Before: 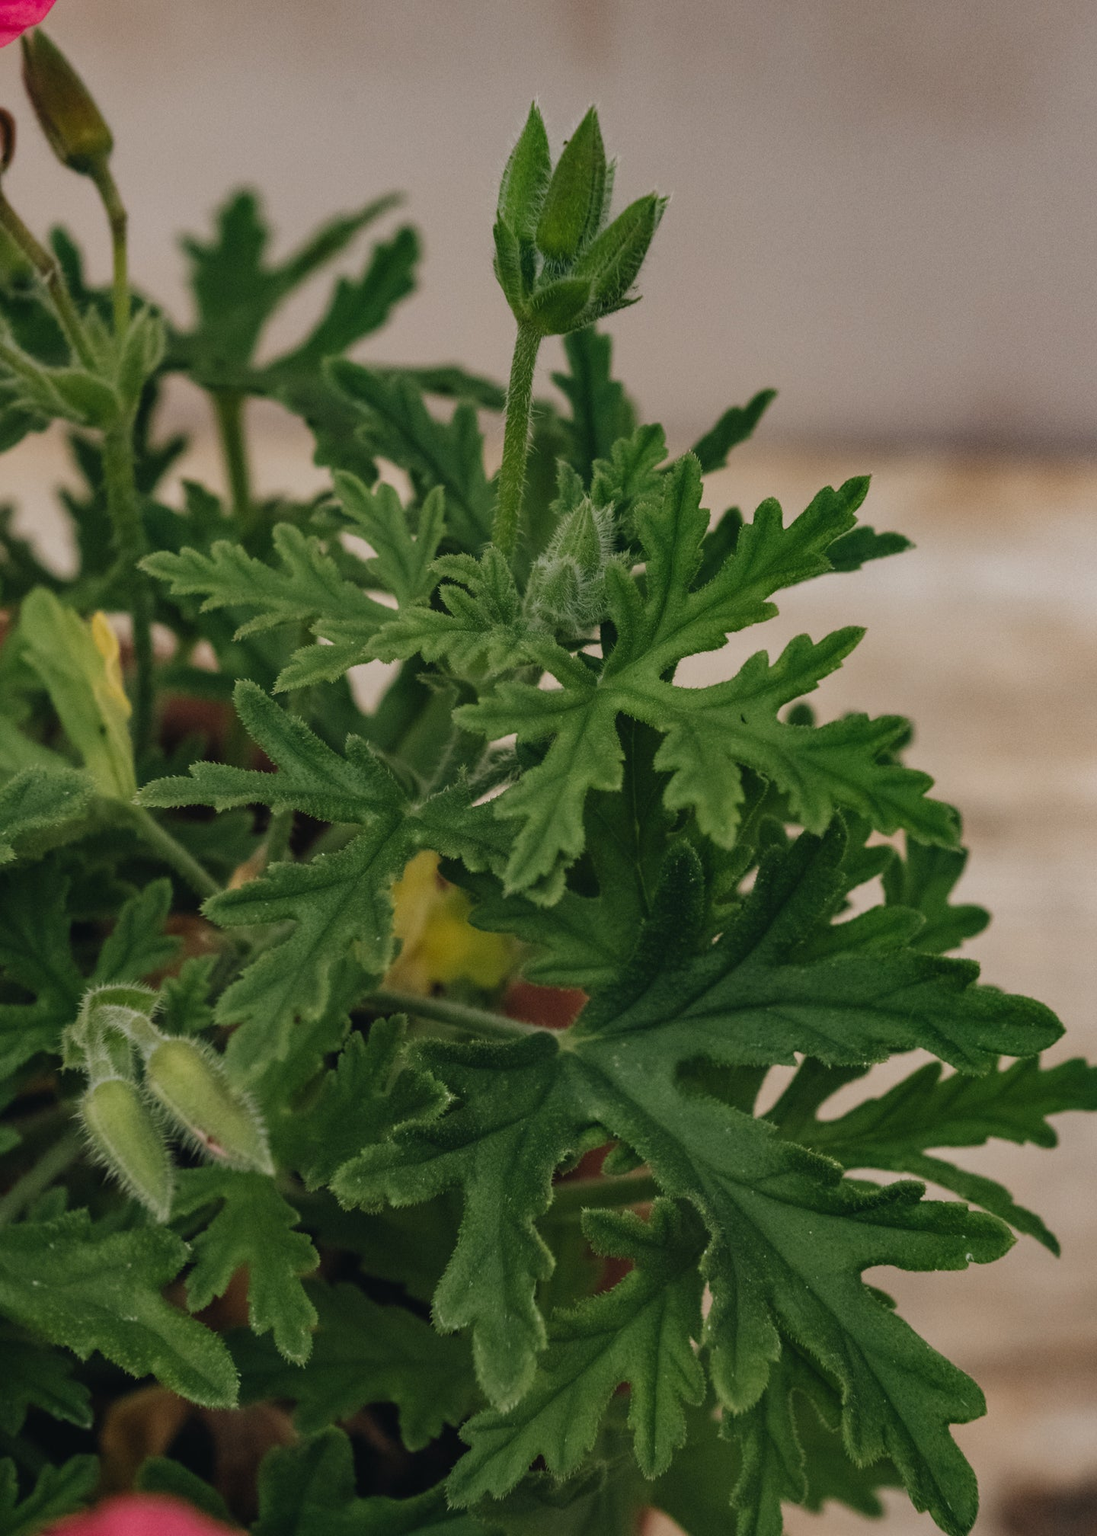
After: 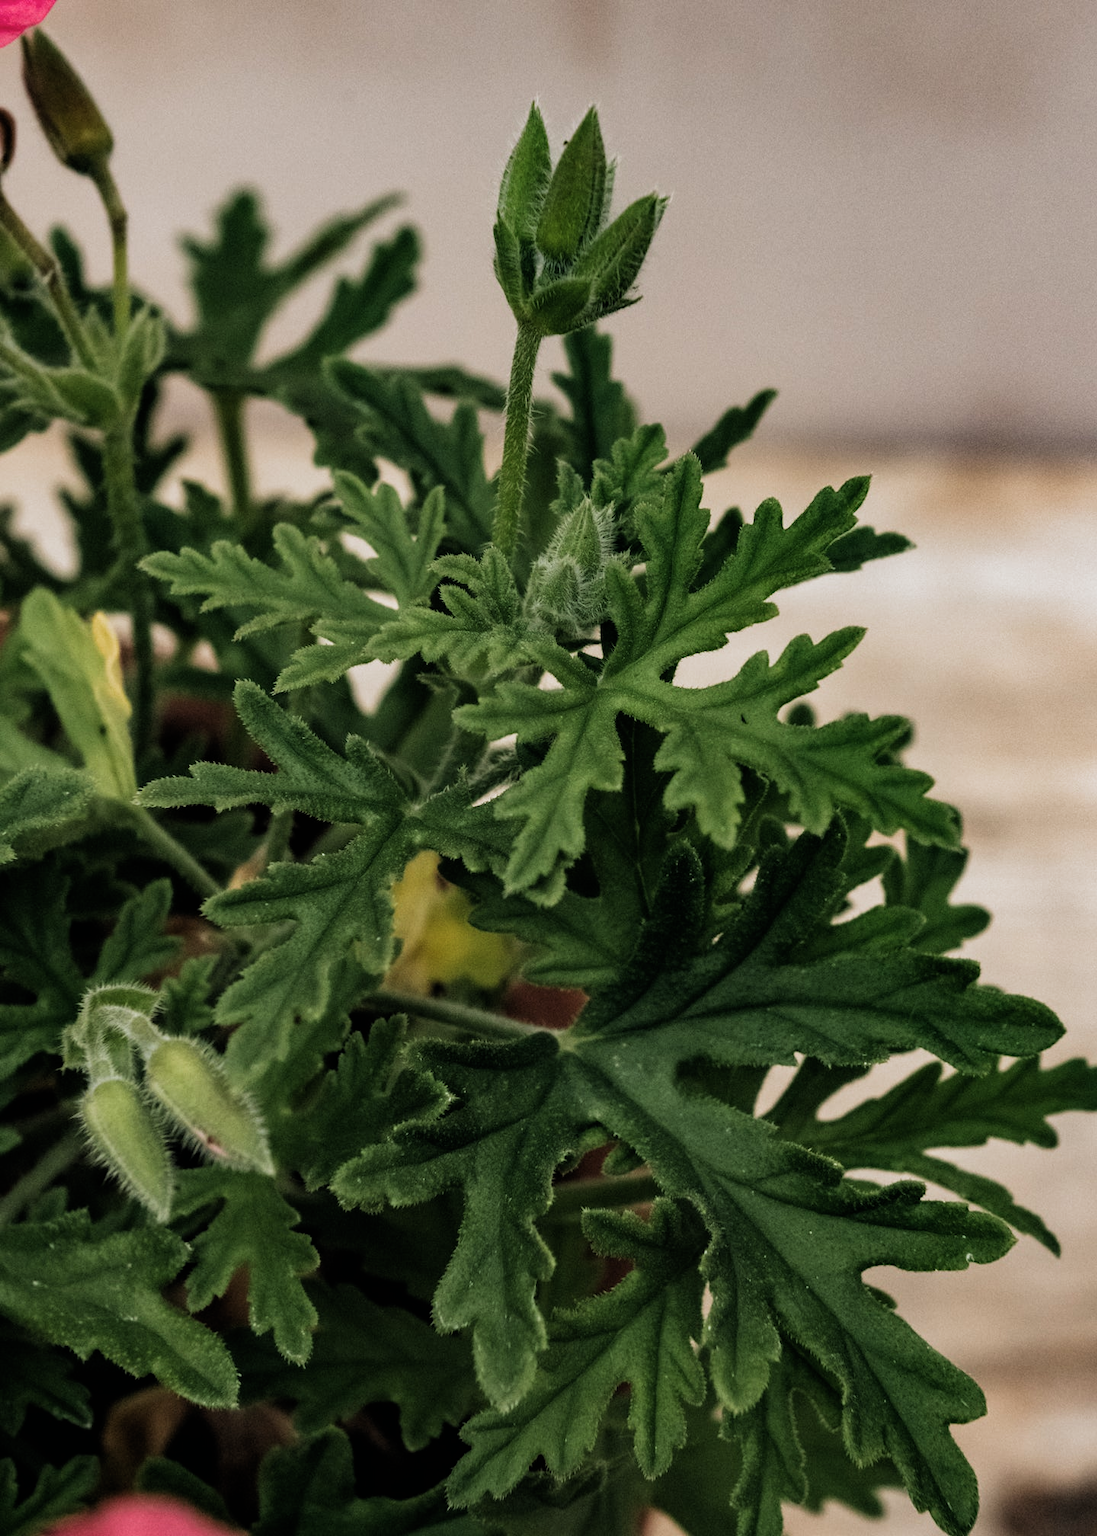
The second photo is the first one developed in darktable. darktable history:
exposure: exposure 0.3 EV, compensate highlight preservation false
filmic rgb: black relative exposure -8.2 EV, white relative exposure 2.2 EV, threshold 3 EV, hardness 7.11, latitude 75%, contrast 1.325, highlights saturation mix -2%, shadows ↔ highlights balance 30%, preserve chrominance RGB euclidean norm, color science v5 (2021), contrast in shadows safe, contrast in highlights safe, enable highlight reconstruction true
